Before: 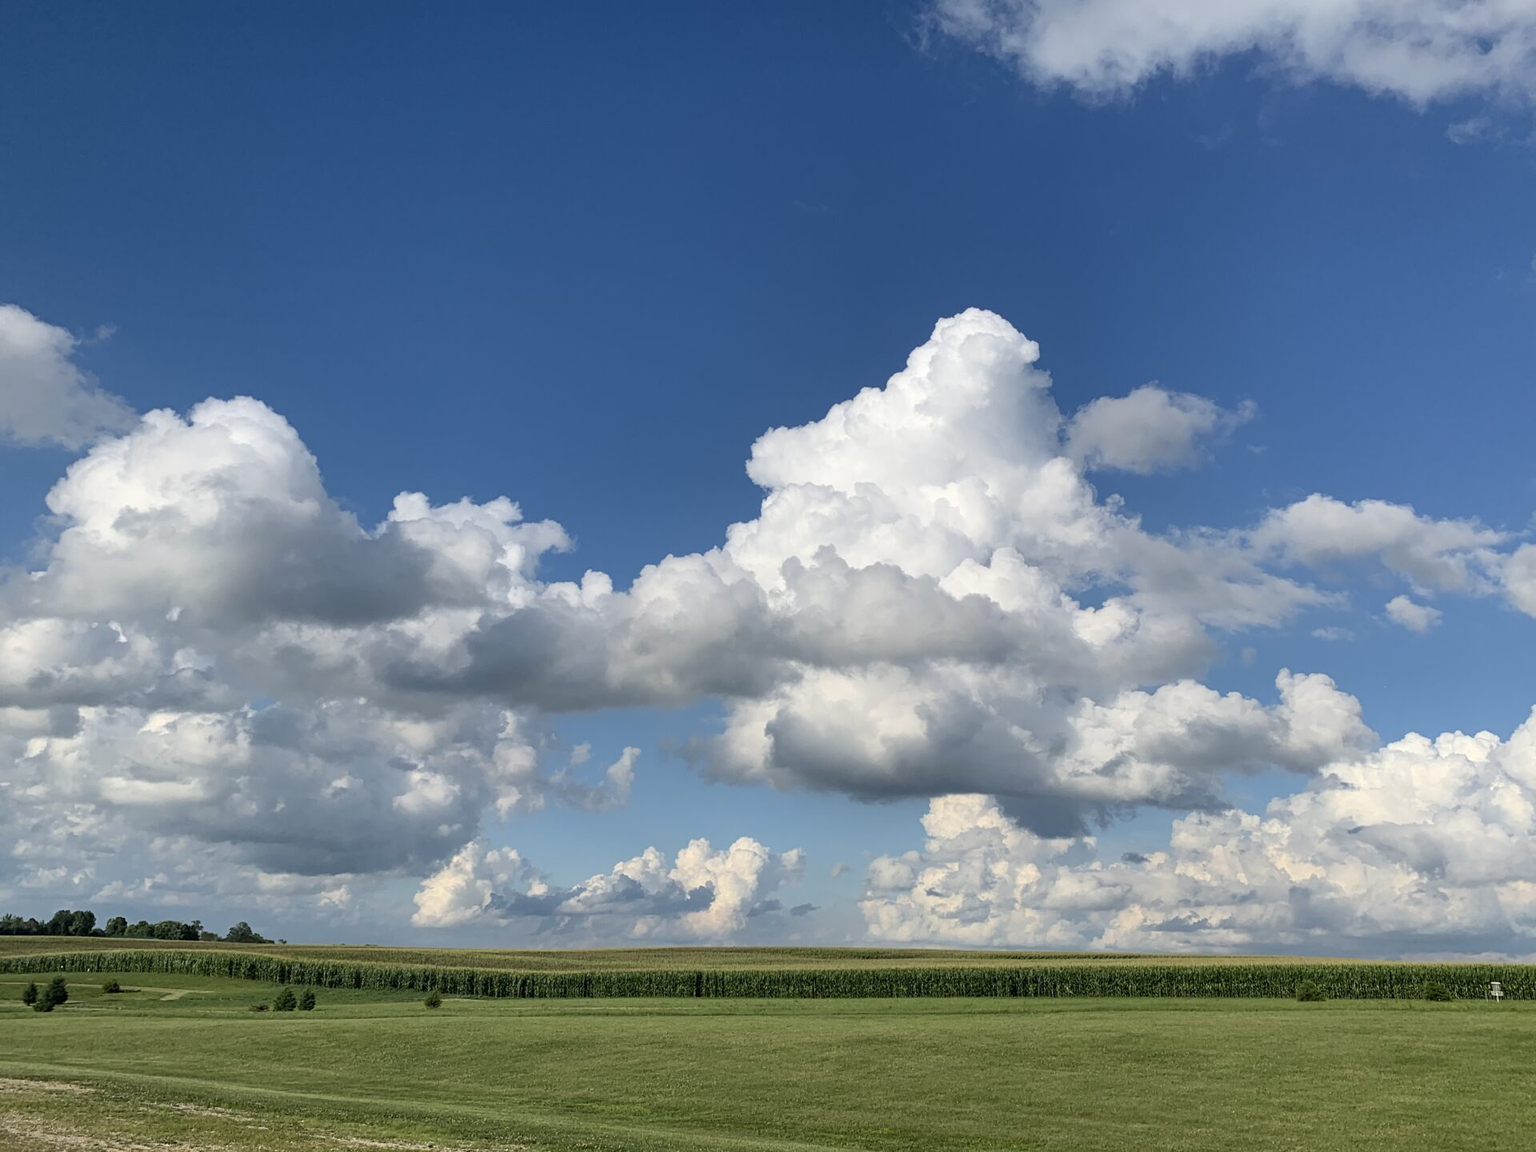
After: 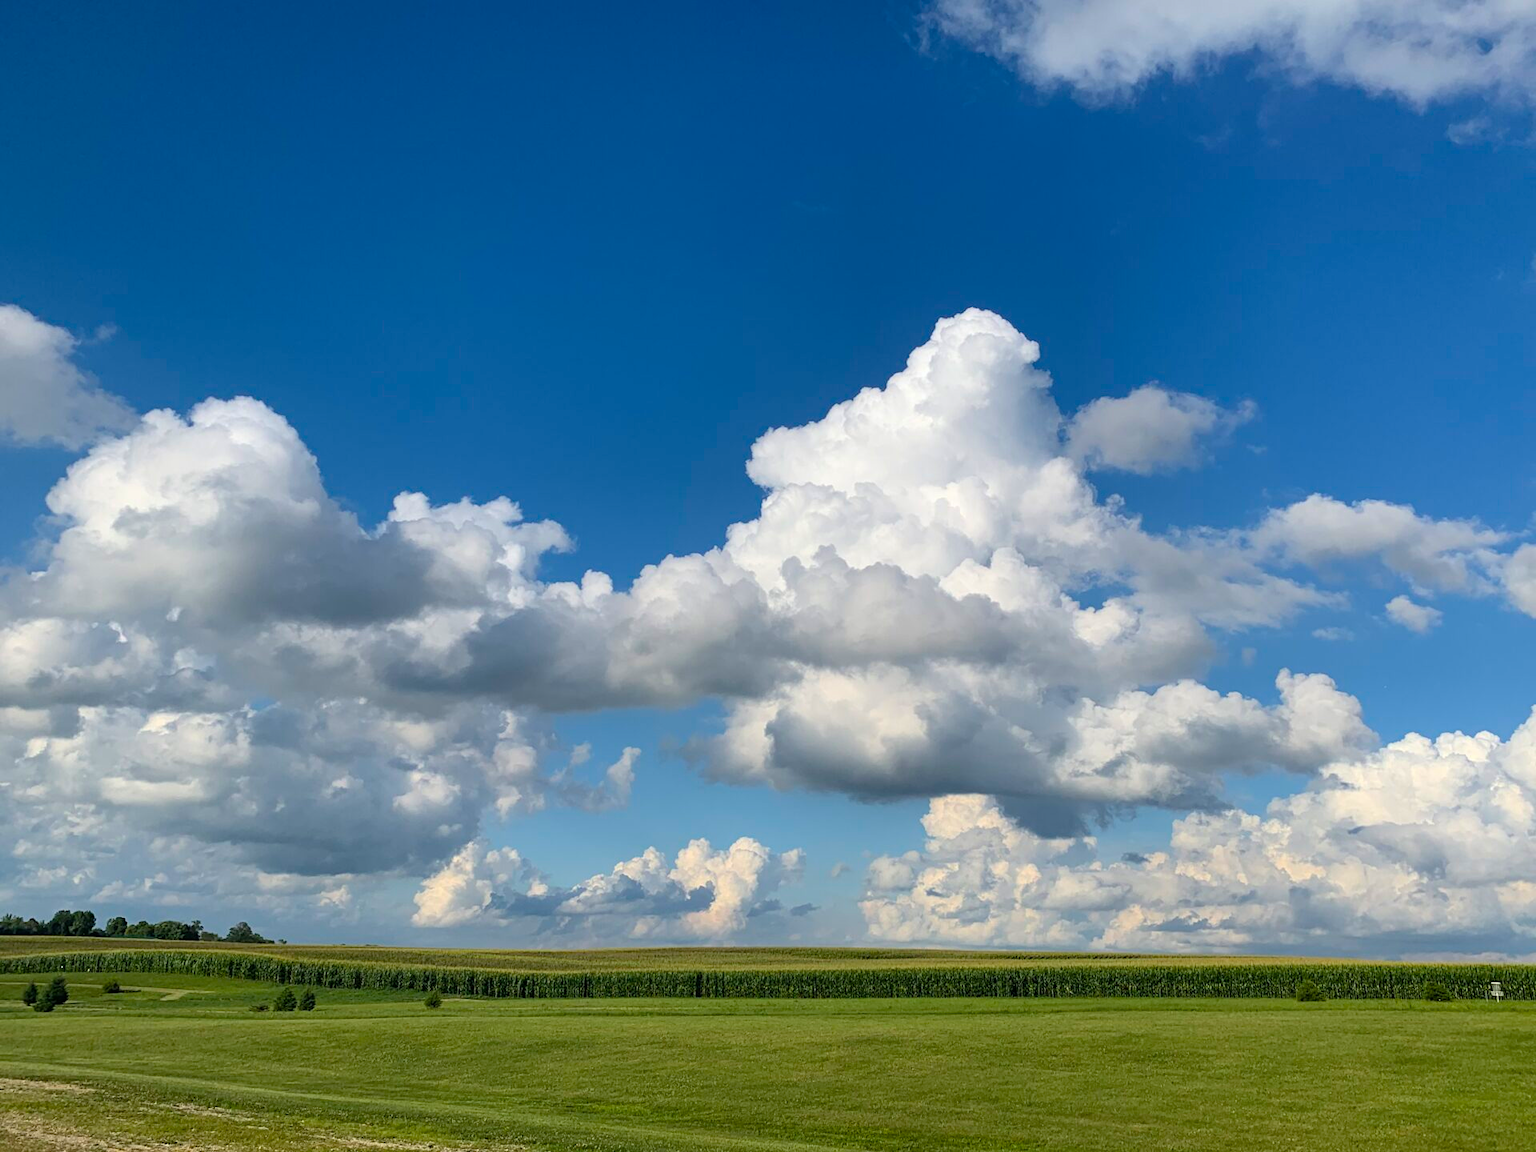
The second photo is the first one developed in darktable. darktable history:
color balance rgb: perceptual saturation grading › global saturation 30.386%
